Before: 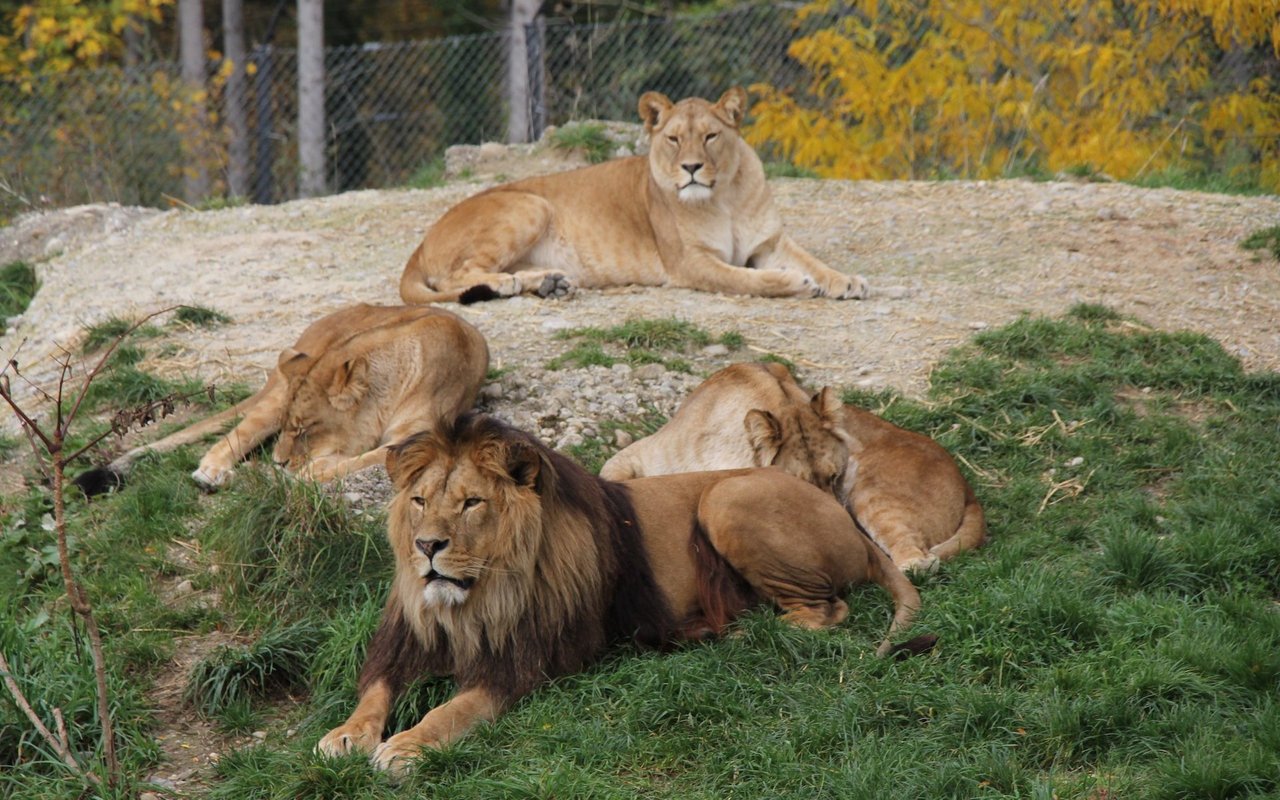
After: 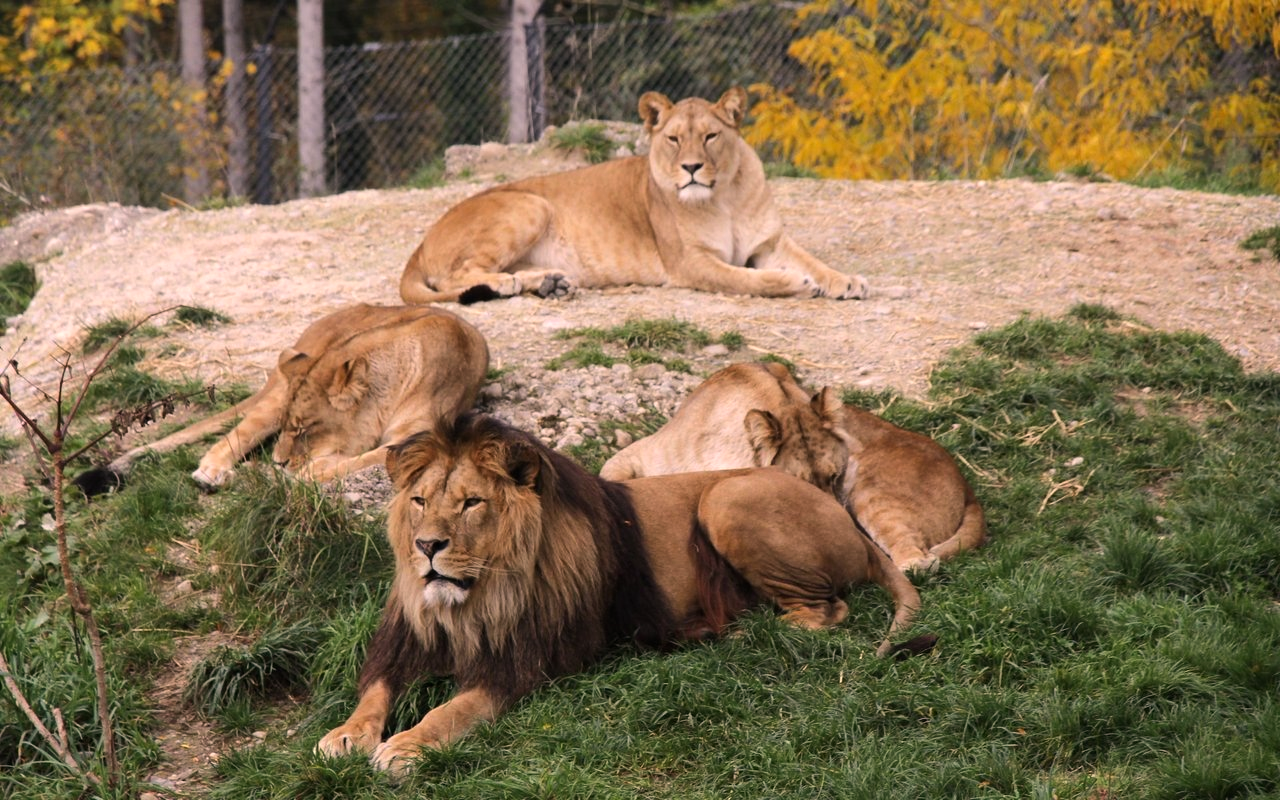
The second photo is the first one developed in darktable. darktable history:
tone equalizer: -8 EV -0.428 EV, -7 EV -0.38 EV, -6 EV -0.31 EV, -5 EV -0.228 EV, -3 EV 0.253 EV, -2 EV 0.307 EV, -1 EV 0.382 EV, +0 EV 0.443 EV, edges refinement/feathering 500, mask exposure compensation -1.57 EV, preserve details no
color correction: highlights a* 12.43, highlights b* 5.5
